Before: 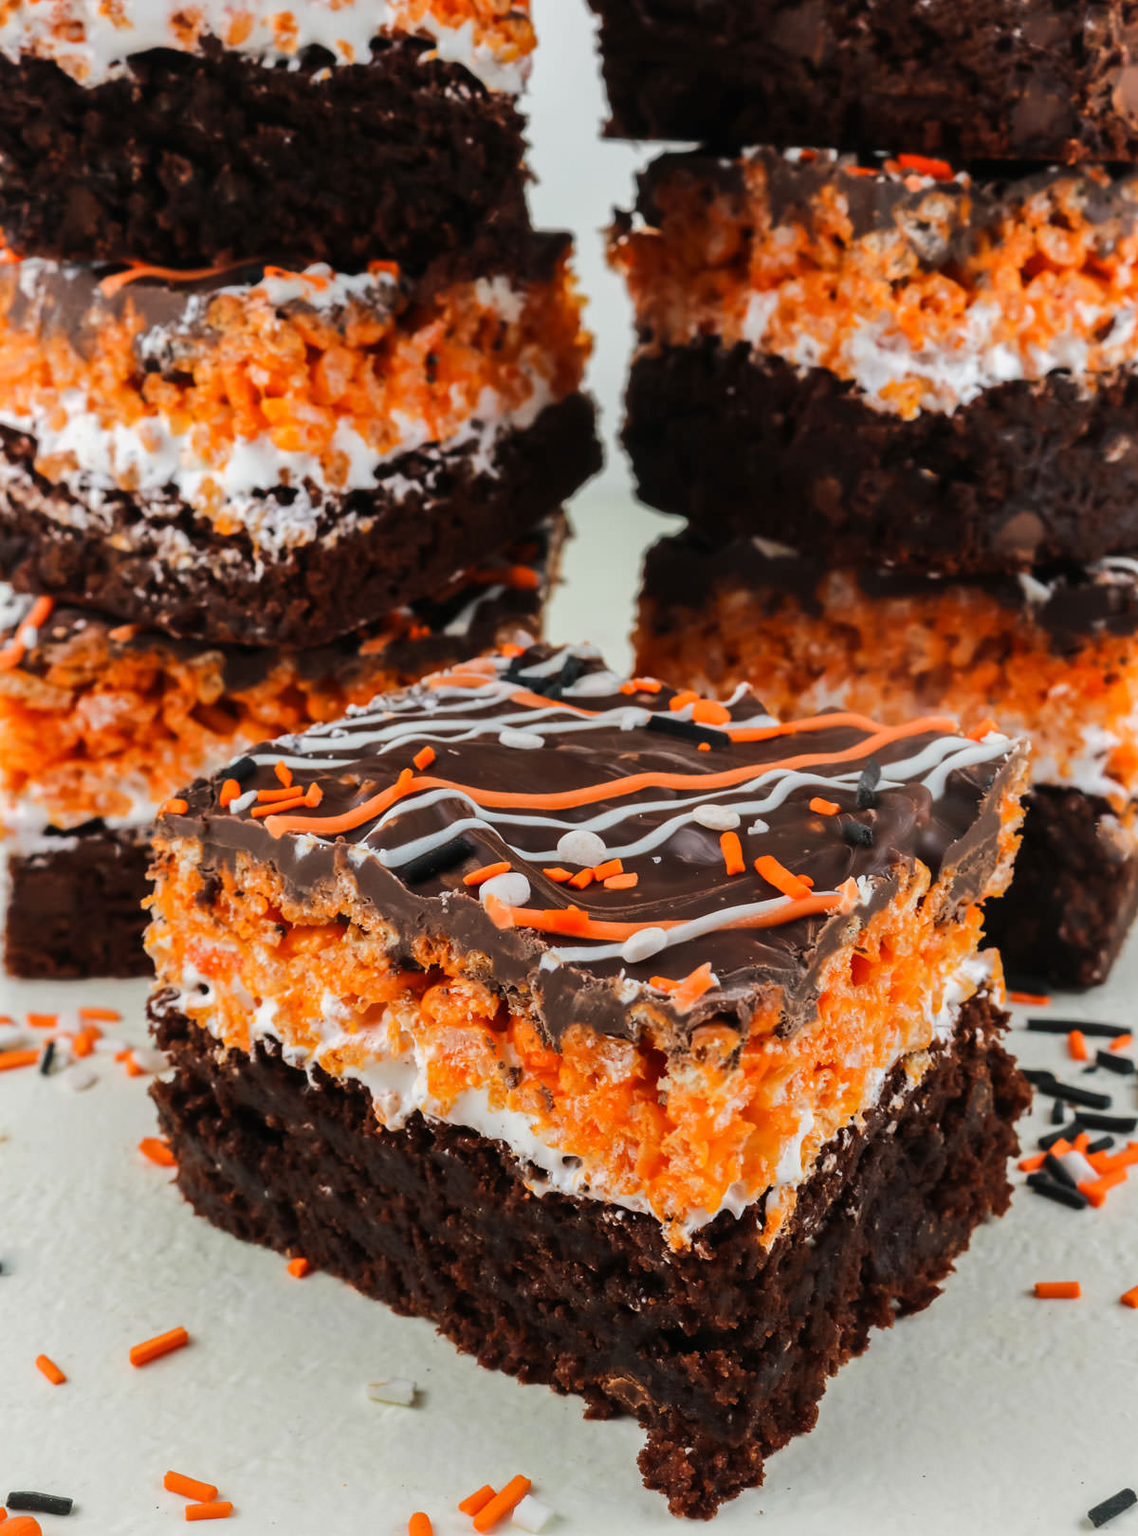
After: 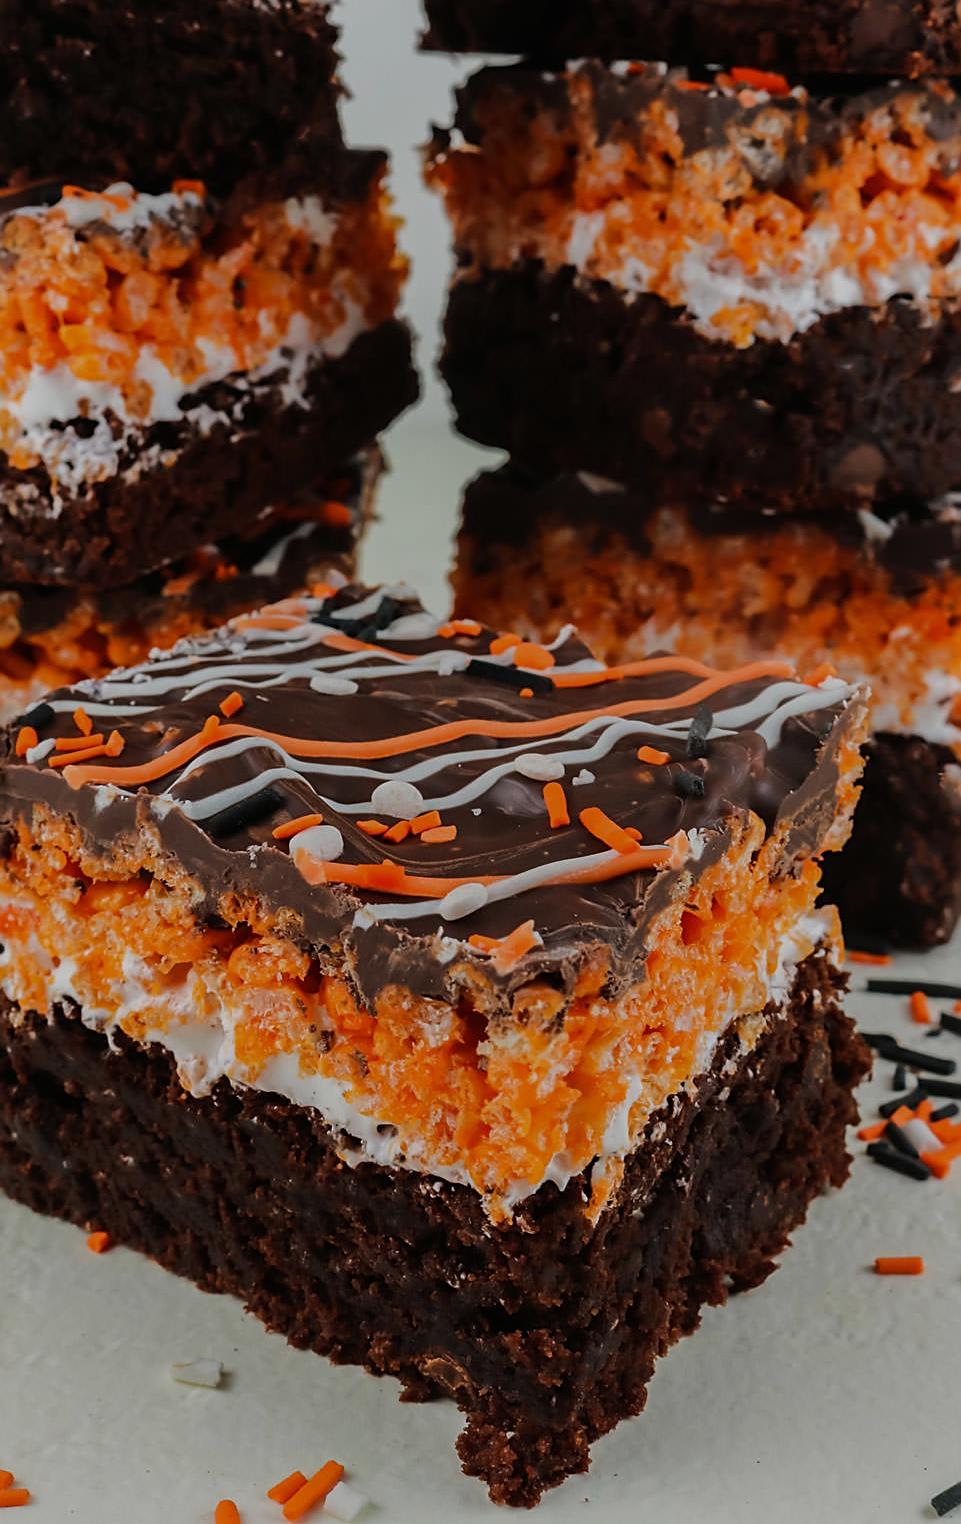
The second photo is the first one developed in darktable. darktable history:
crop and rotate: left 18.068%, top 5.917%, right 1.809%
exposure: black level correction 0, exposure -0.727 EV, compensate highlight preservation false
sharpen: on, module defaults
